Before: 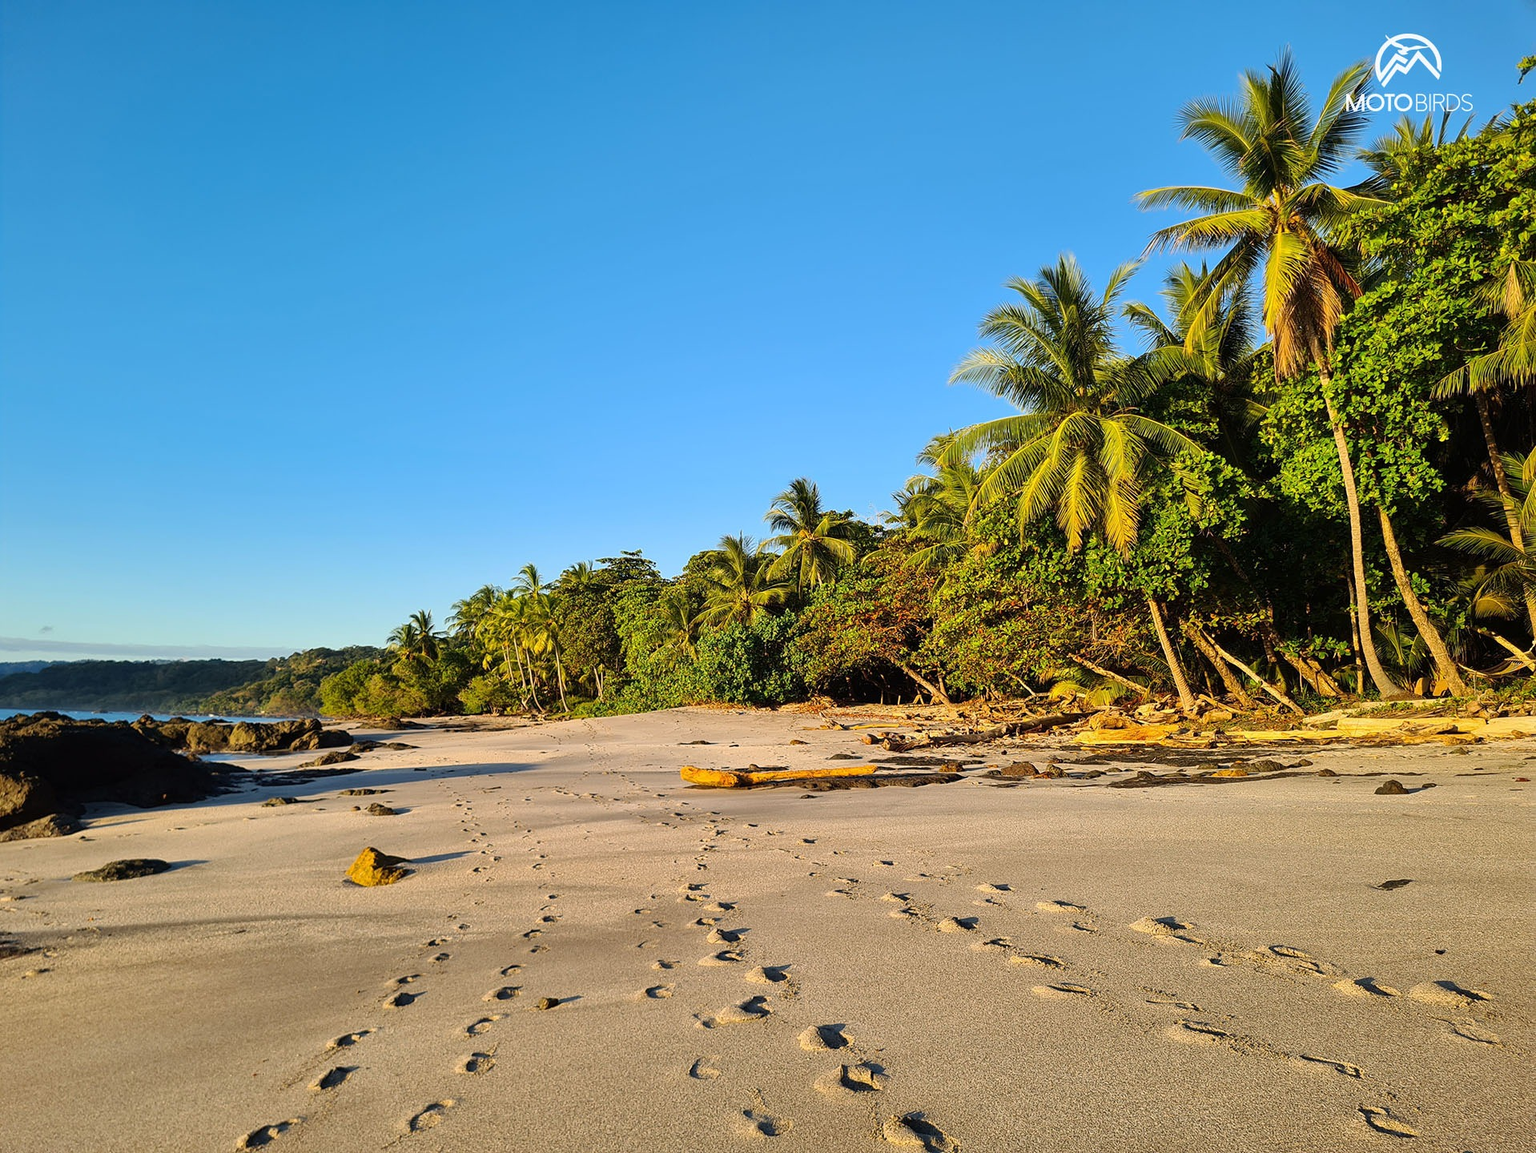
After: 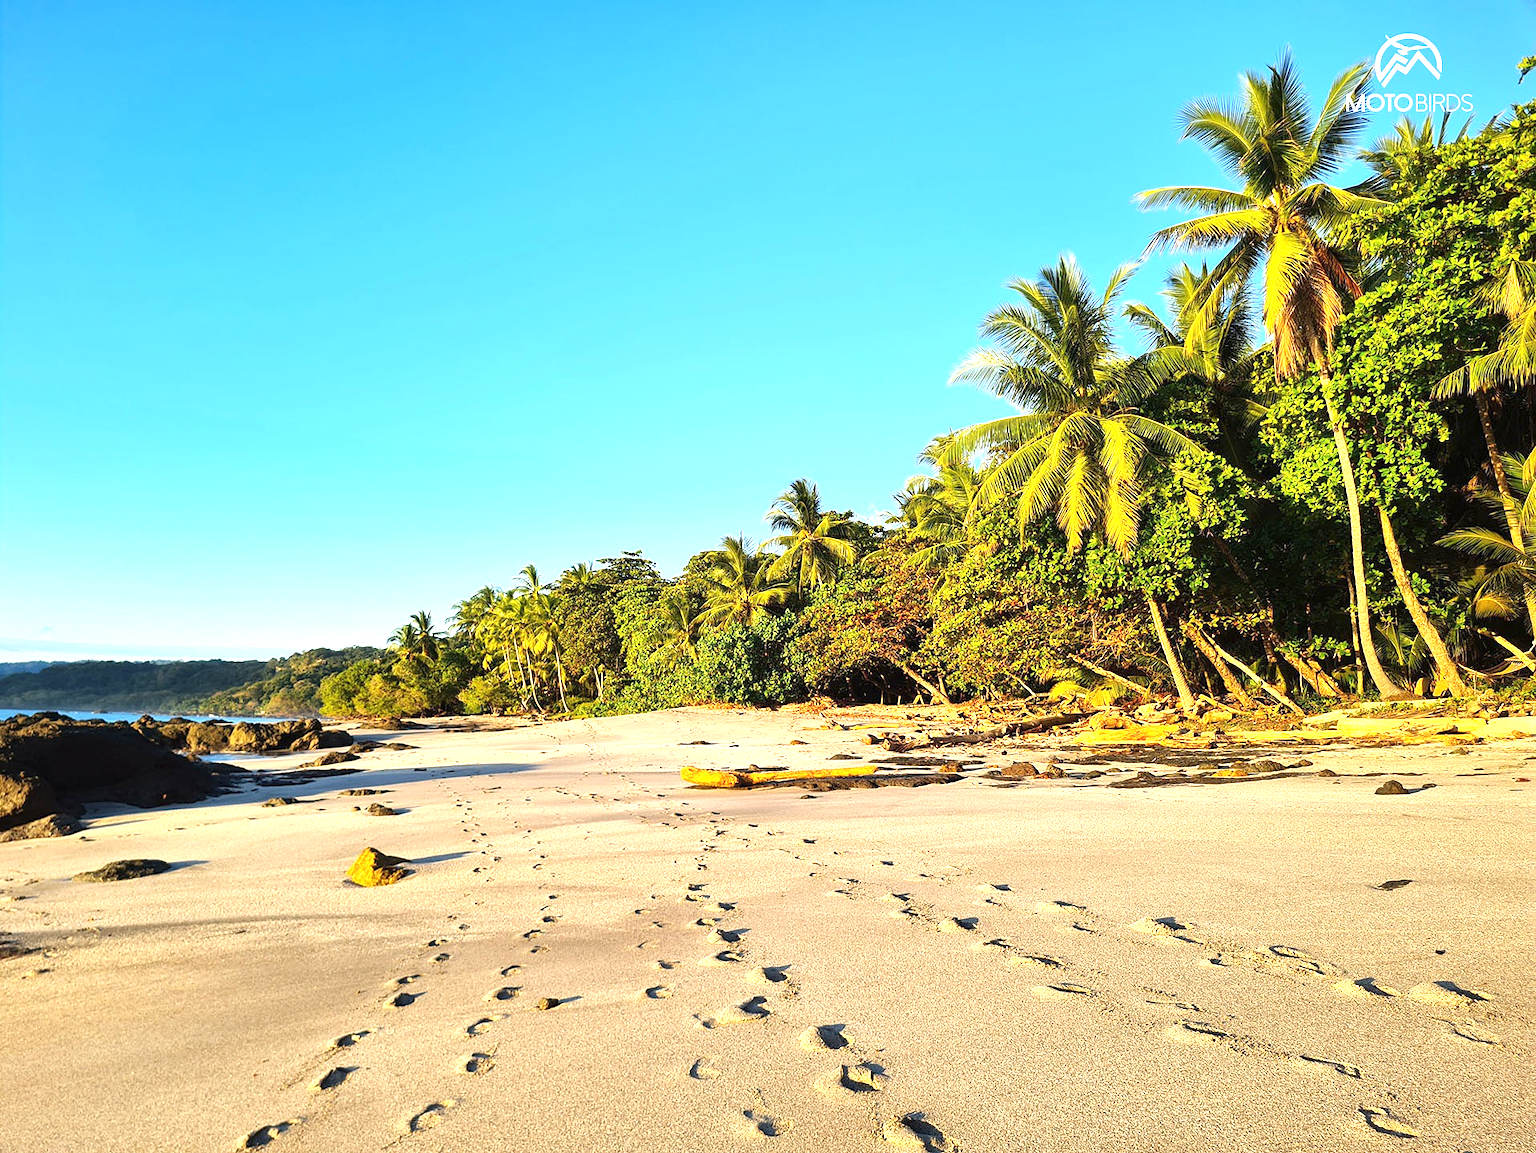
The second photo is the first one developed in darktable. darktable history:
exposure: black level correction 0, exposure 1.124 EV, compensate highlight preservation false
